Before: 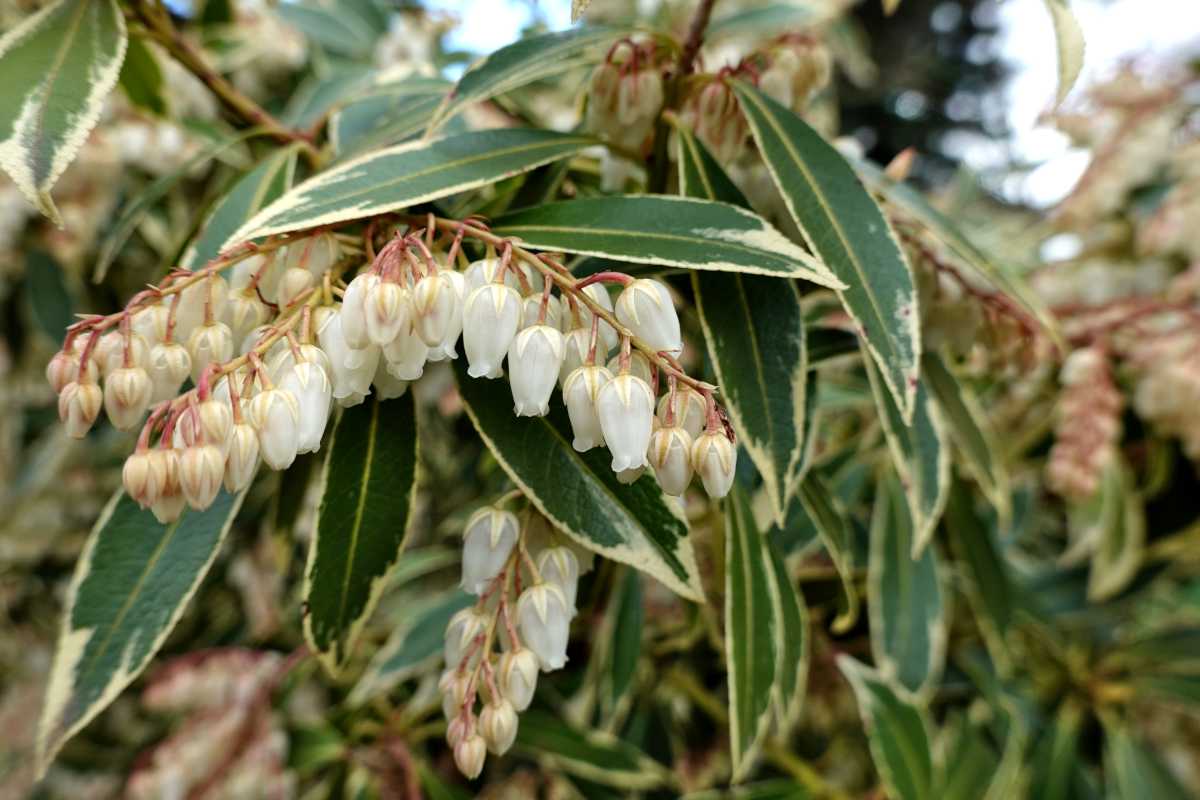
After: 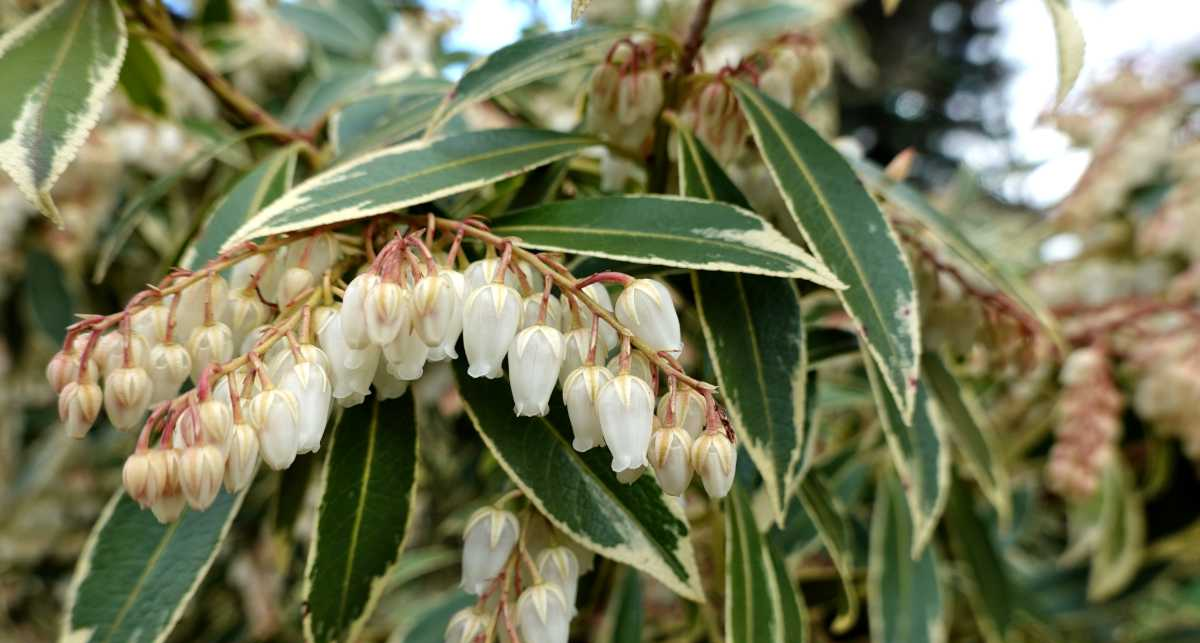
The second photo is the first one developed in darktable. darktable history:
crop: bottom 19.537%
